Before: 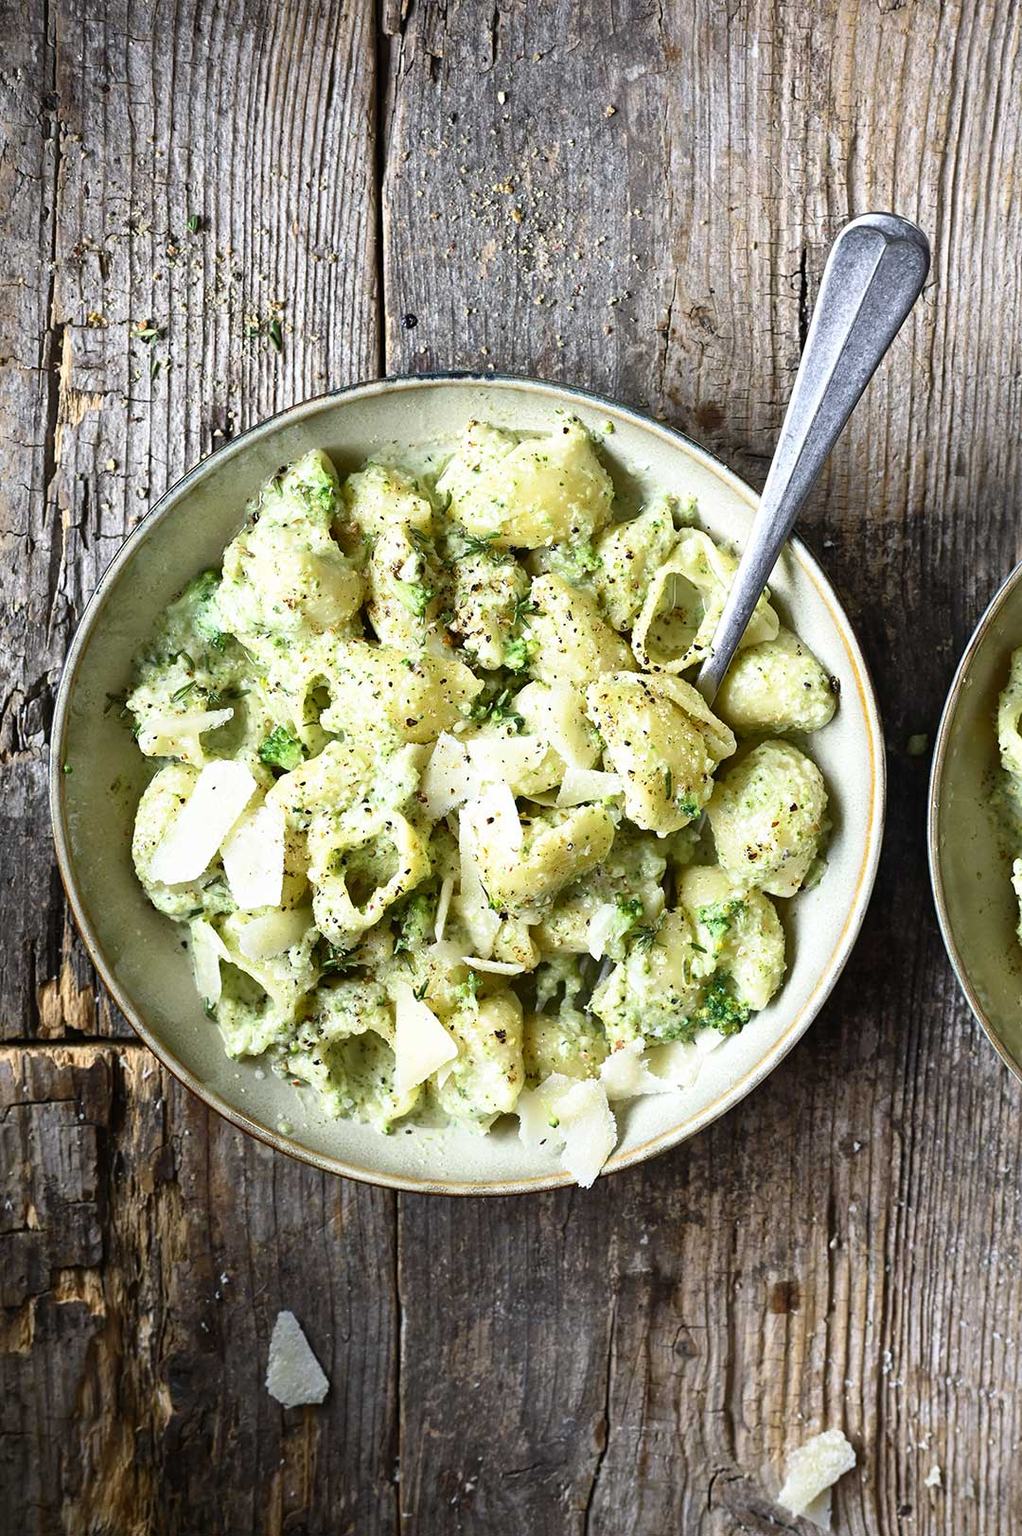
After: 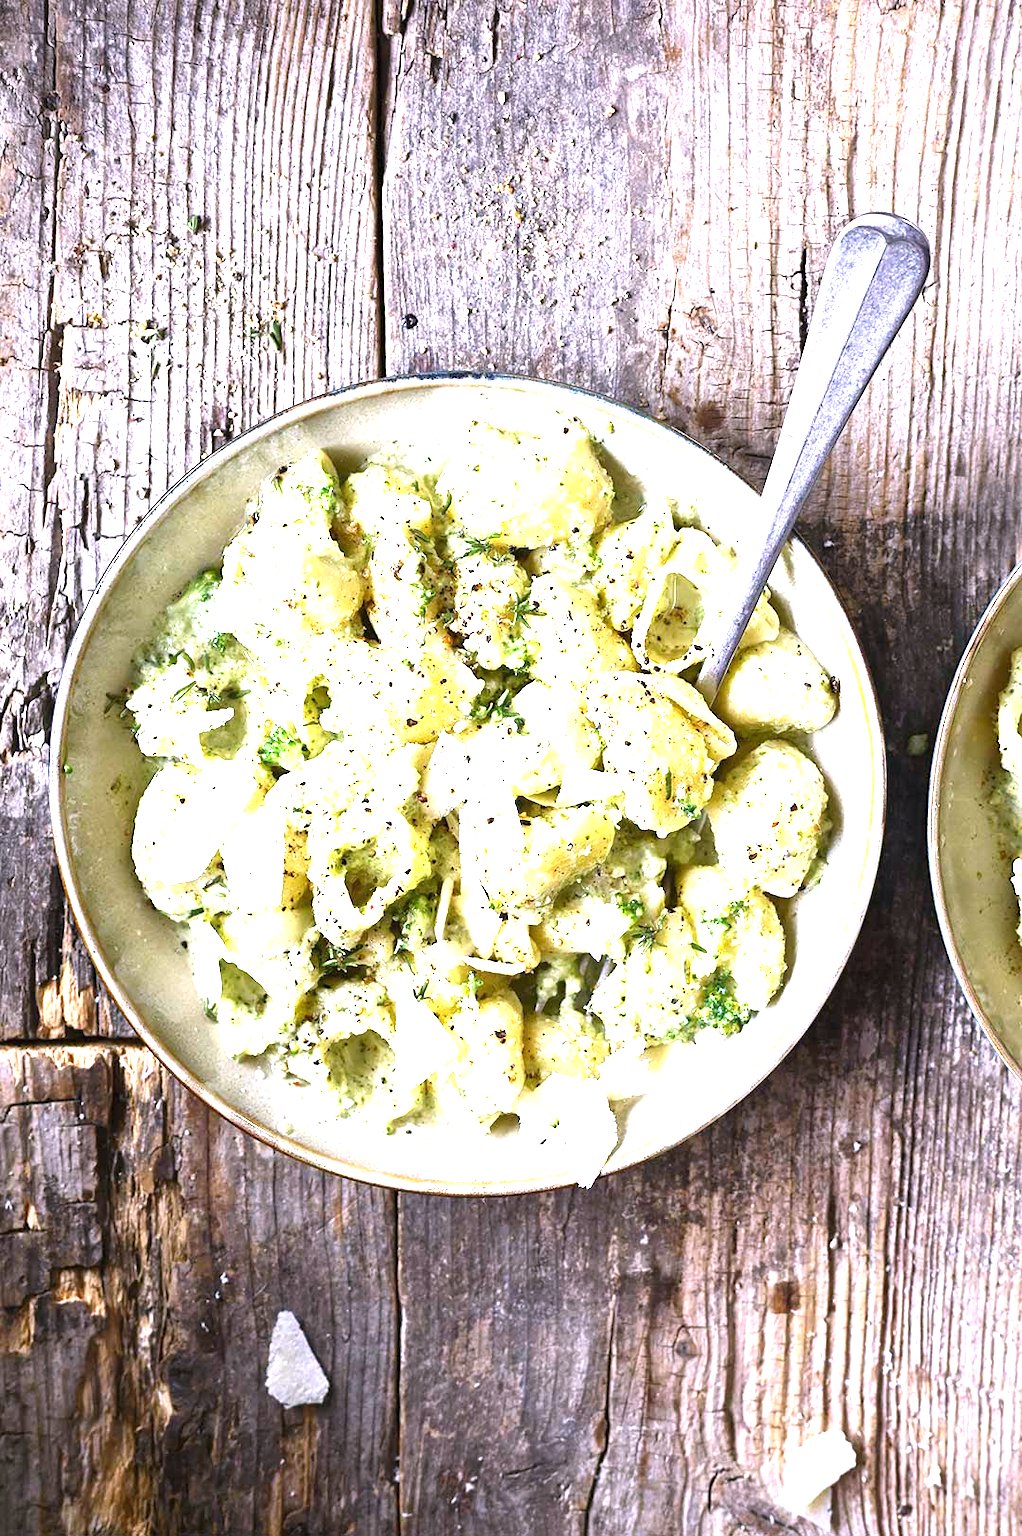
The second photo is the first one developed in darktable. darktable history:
exposure: black level correction 0, exposure 1.4 EV, compensate highlight preservation false
white balance: red 1.066, blue 1.119
